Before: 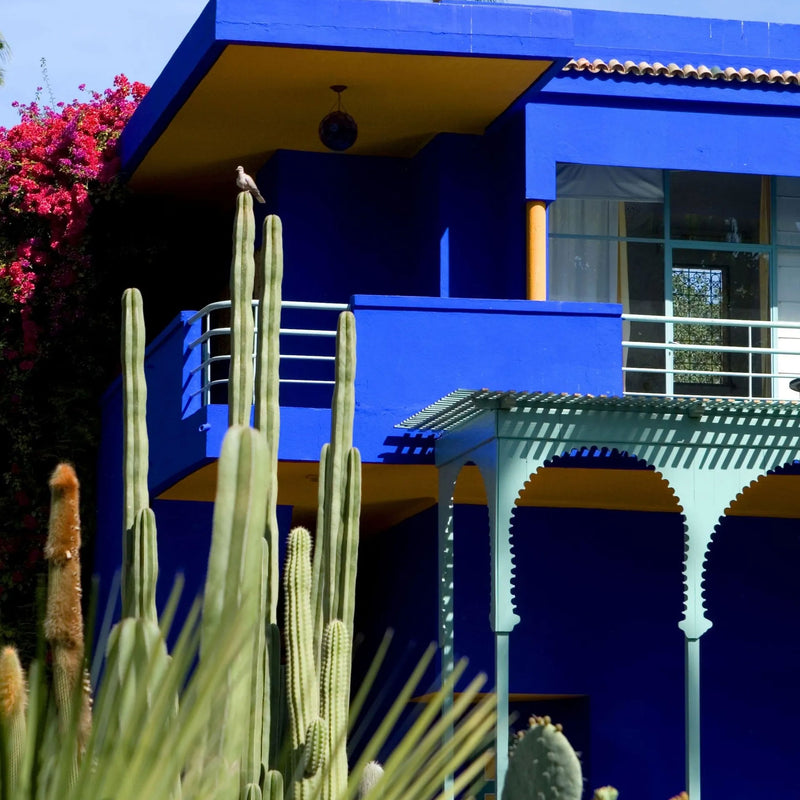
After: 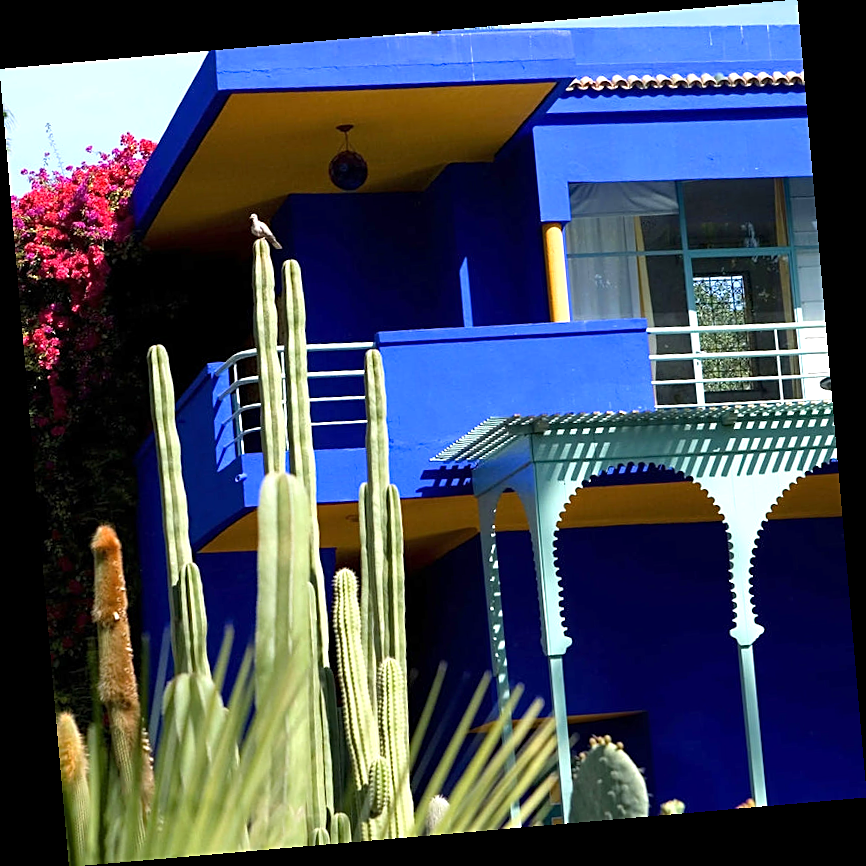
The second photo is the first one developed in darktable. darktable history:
rotate and perspective: rotation -4.98°, automatic cropping off
sharpen: on, module defaults
exposure: exposure 0.657 EV, compensate highlight preservation false
